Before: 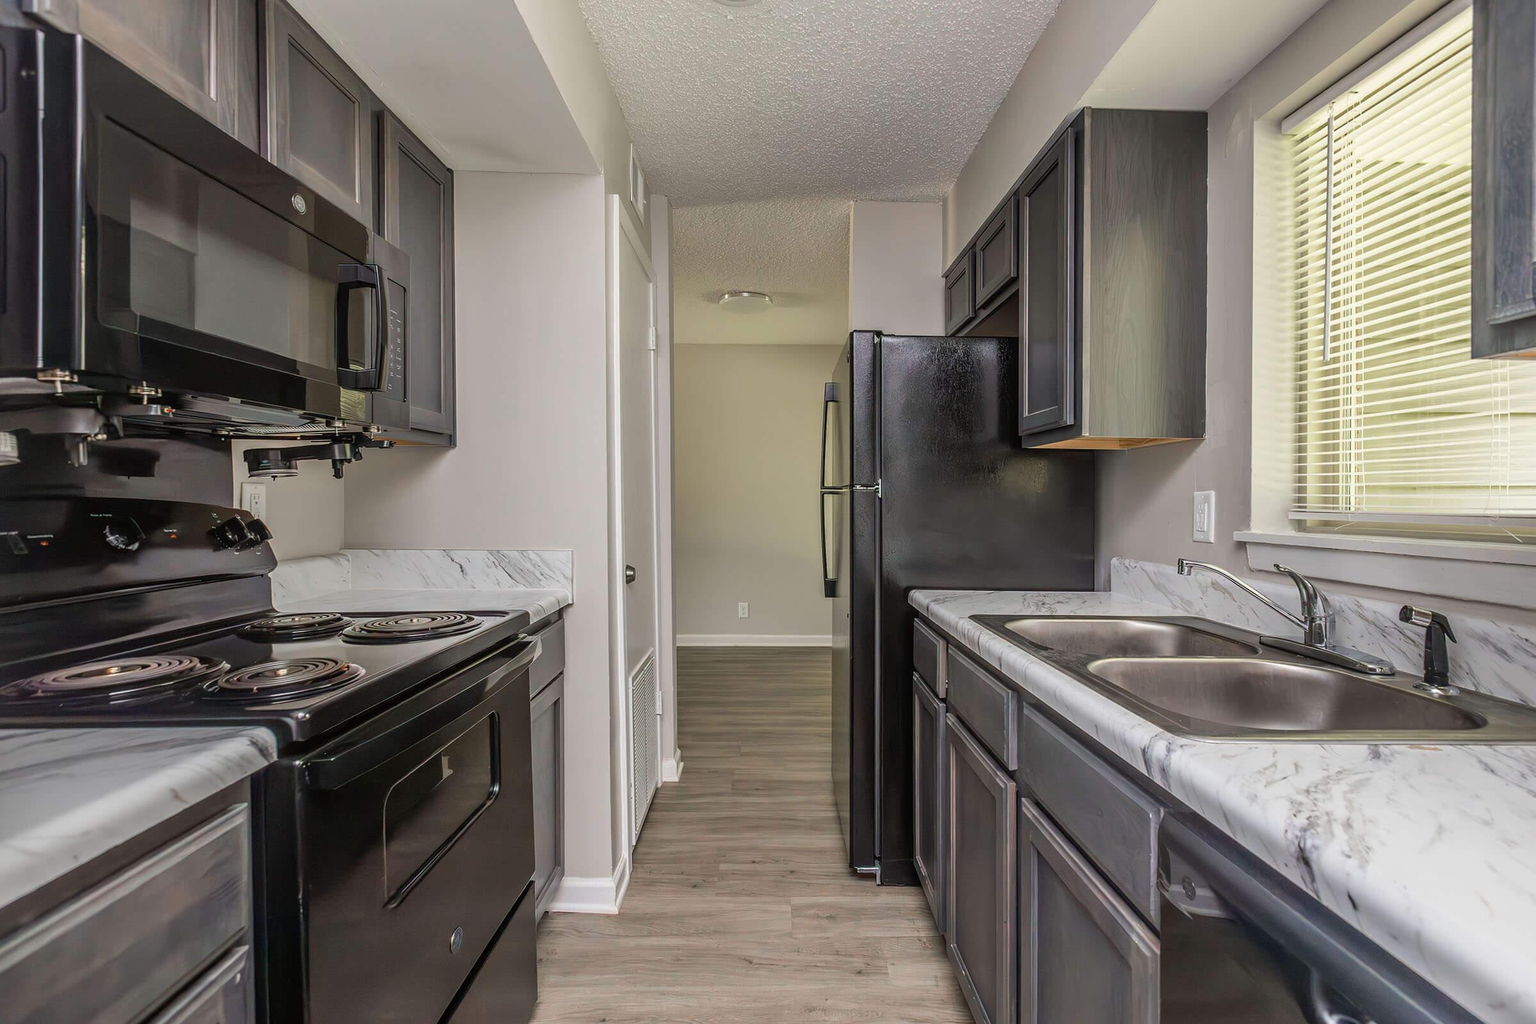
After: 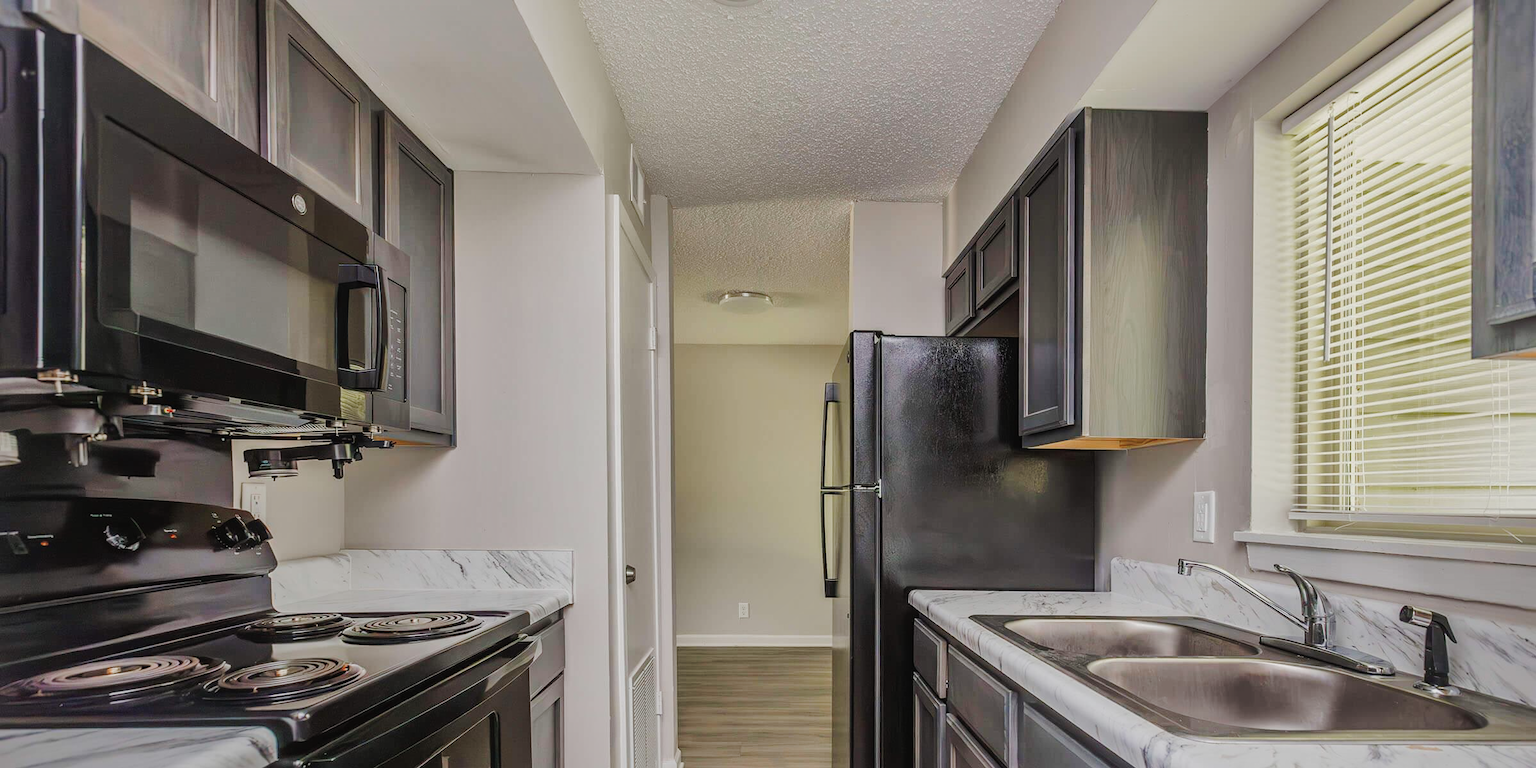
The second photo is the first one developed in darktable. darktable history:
shadows and highlights: shadows 39.43, highlights -60
crop: bottom 24.981%
tone curve: curves: ch0 [(0, 0.012) (0.052, 0.04) (0.107, 0.086) (0.276, 0.265) (0.461, 0.531) (0.718, 0.79) (0.921, 0.909) (0.999, 0.951)]; ch1 [(0, 0) (0.339, 0.298) (0.402, 0.363) (0.444, 0.415) (0.485, 0.469) (0.494, 0.493) (0.504, 0.501) (0.525, 0.534) (0.555, 0.587) (0.594, 0.647) (1, 1)]; ch2 [(0, 0) (0.48, 0.48) (0.504, 0.5) (0.535, 0.557) (0.581, 0.623) (0.649, 0.683) (0.824, 0.815) (1, 1)], preserve colors none
